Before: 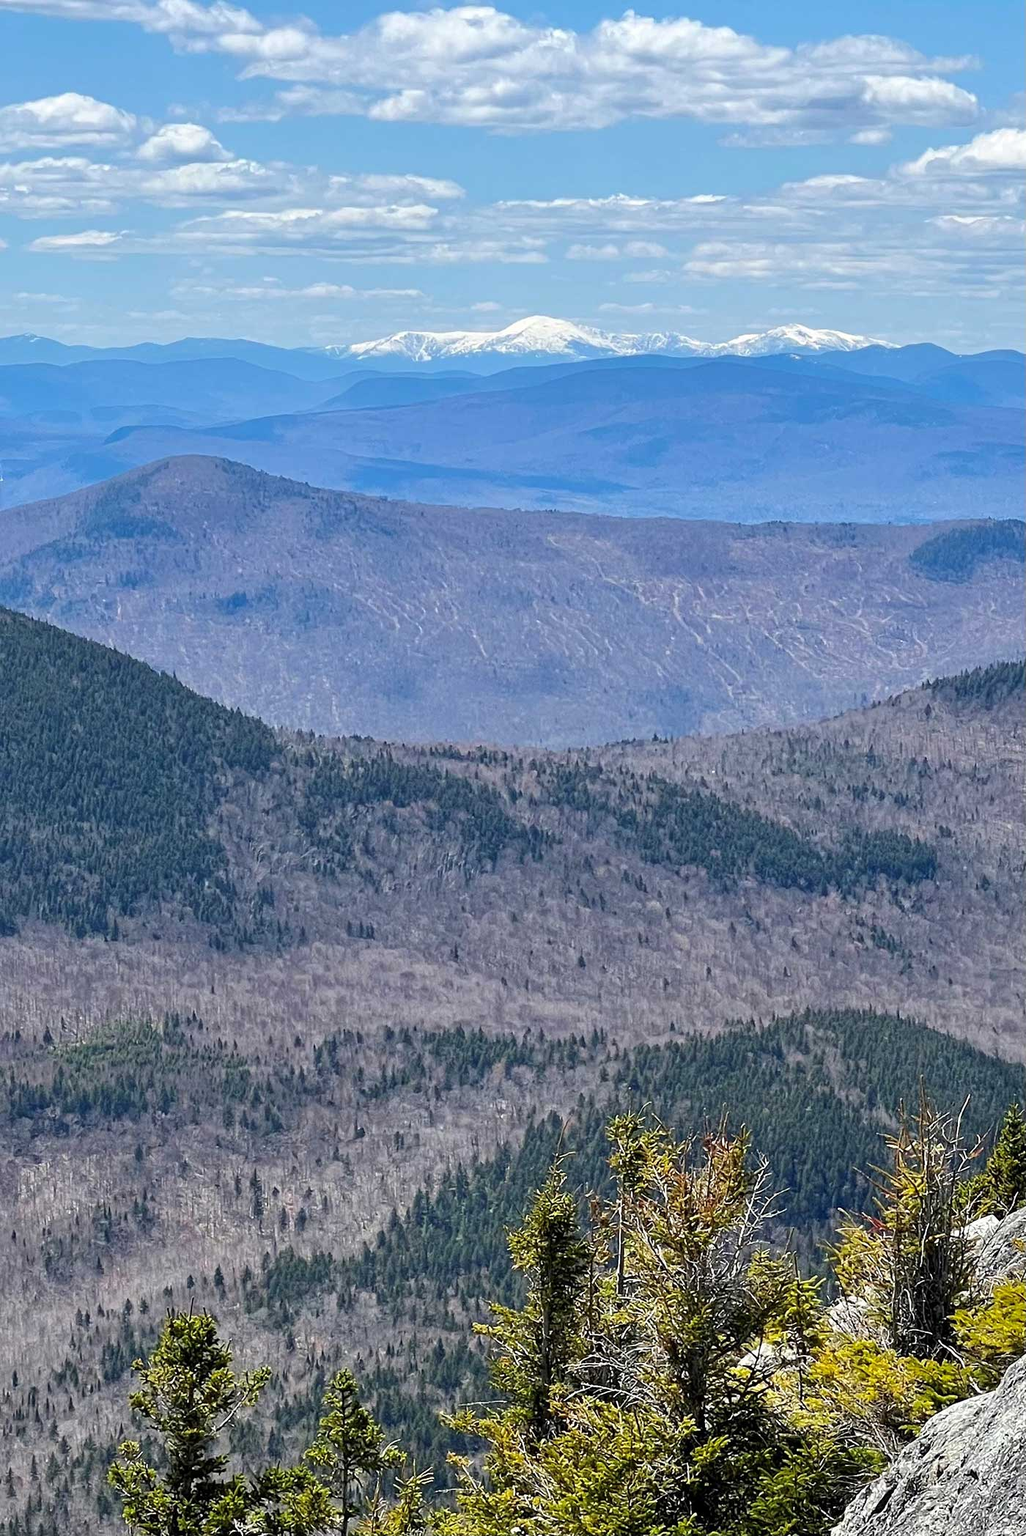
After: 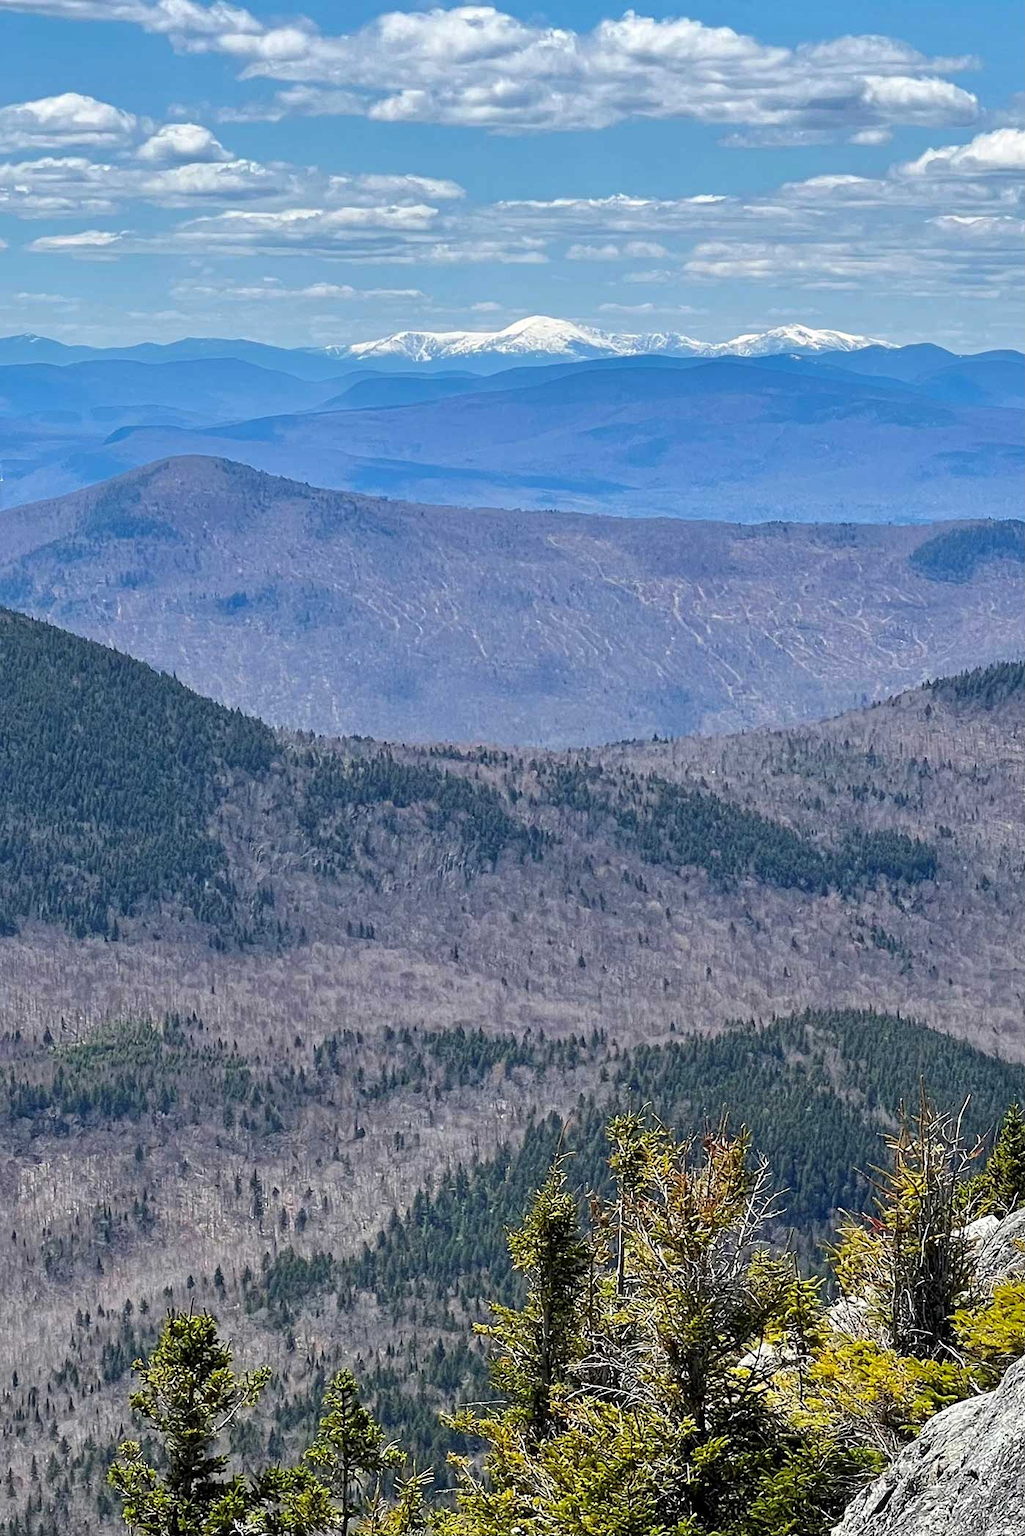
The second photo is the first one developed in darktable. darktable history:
shadows and highlights: shadows 4.88, soften with gaussian
